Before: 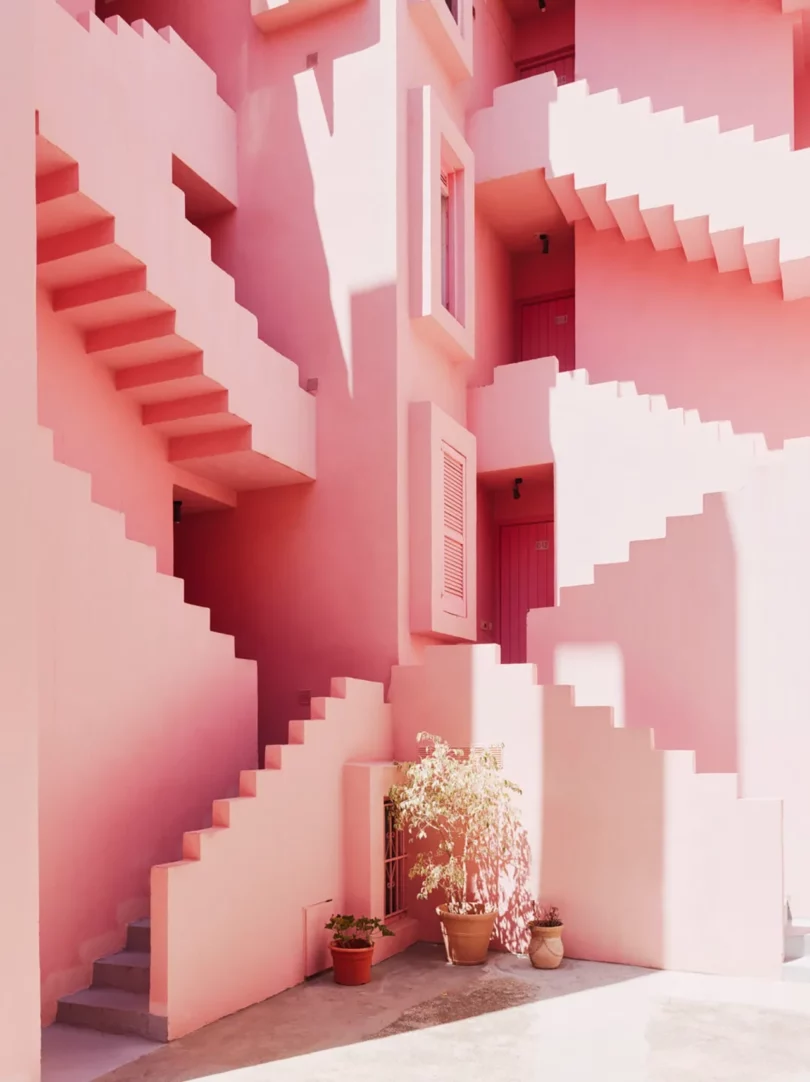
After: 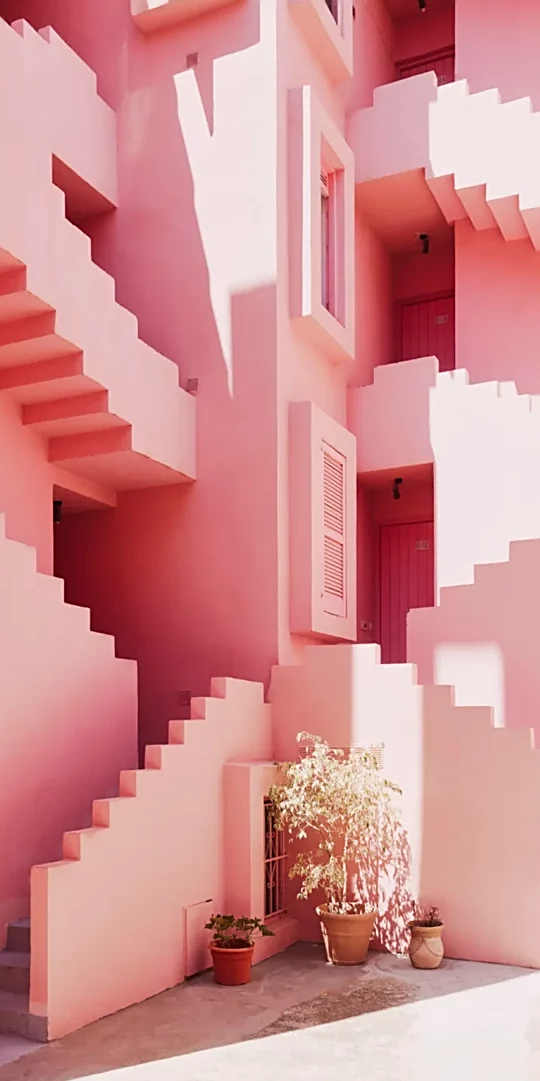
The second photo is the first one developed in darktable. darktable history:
crop and rotate: left 14.888%, right 18.356%
sharpen: on, module defaults
